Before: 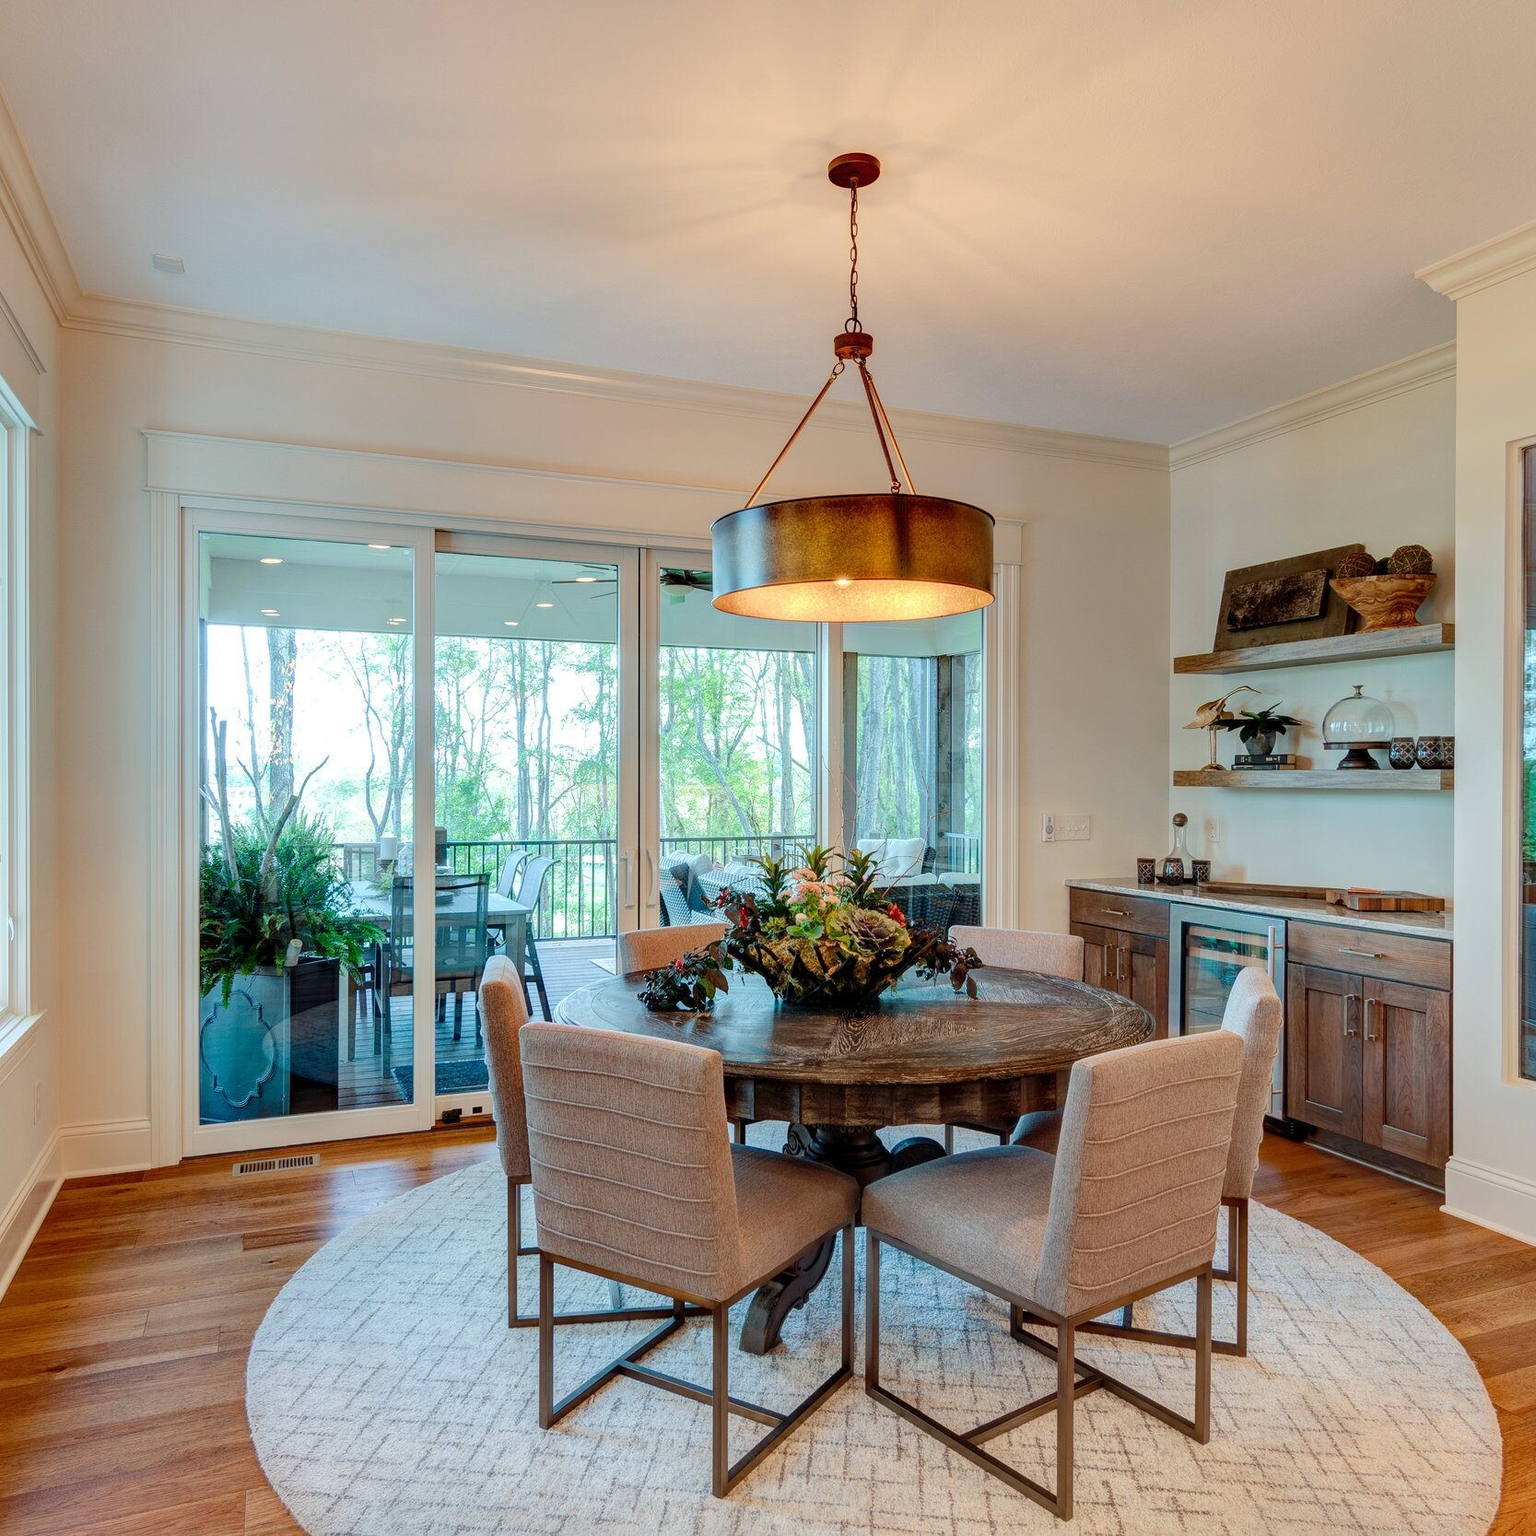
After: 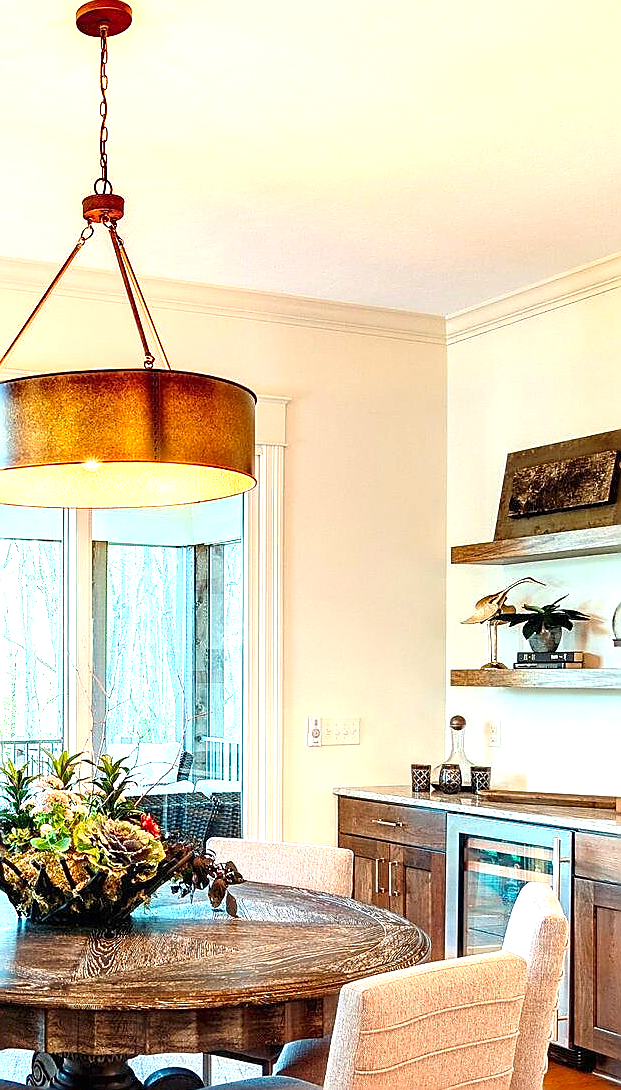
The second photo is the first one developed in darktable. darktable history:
sharpen: radius 1.393, amount 1.263, threshold 0.686
color correction: highlights a* 0.513, highlights b* 2.85, saturation 1.08
exposure: black level correction 0, exposure 1.449 EV, compensate exposure bias true, compensate highlight preservation false
crop and rotate: left 49.46%, top 10.121%, right 13.26%, bottom 24.468%
